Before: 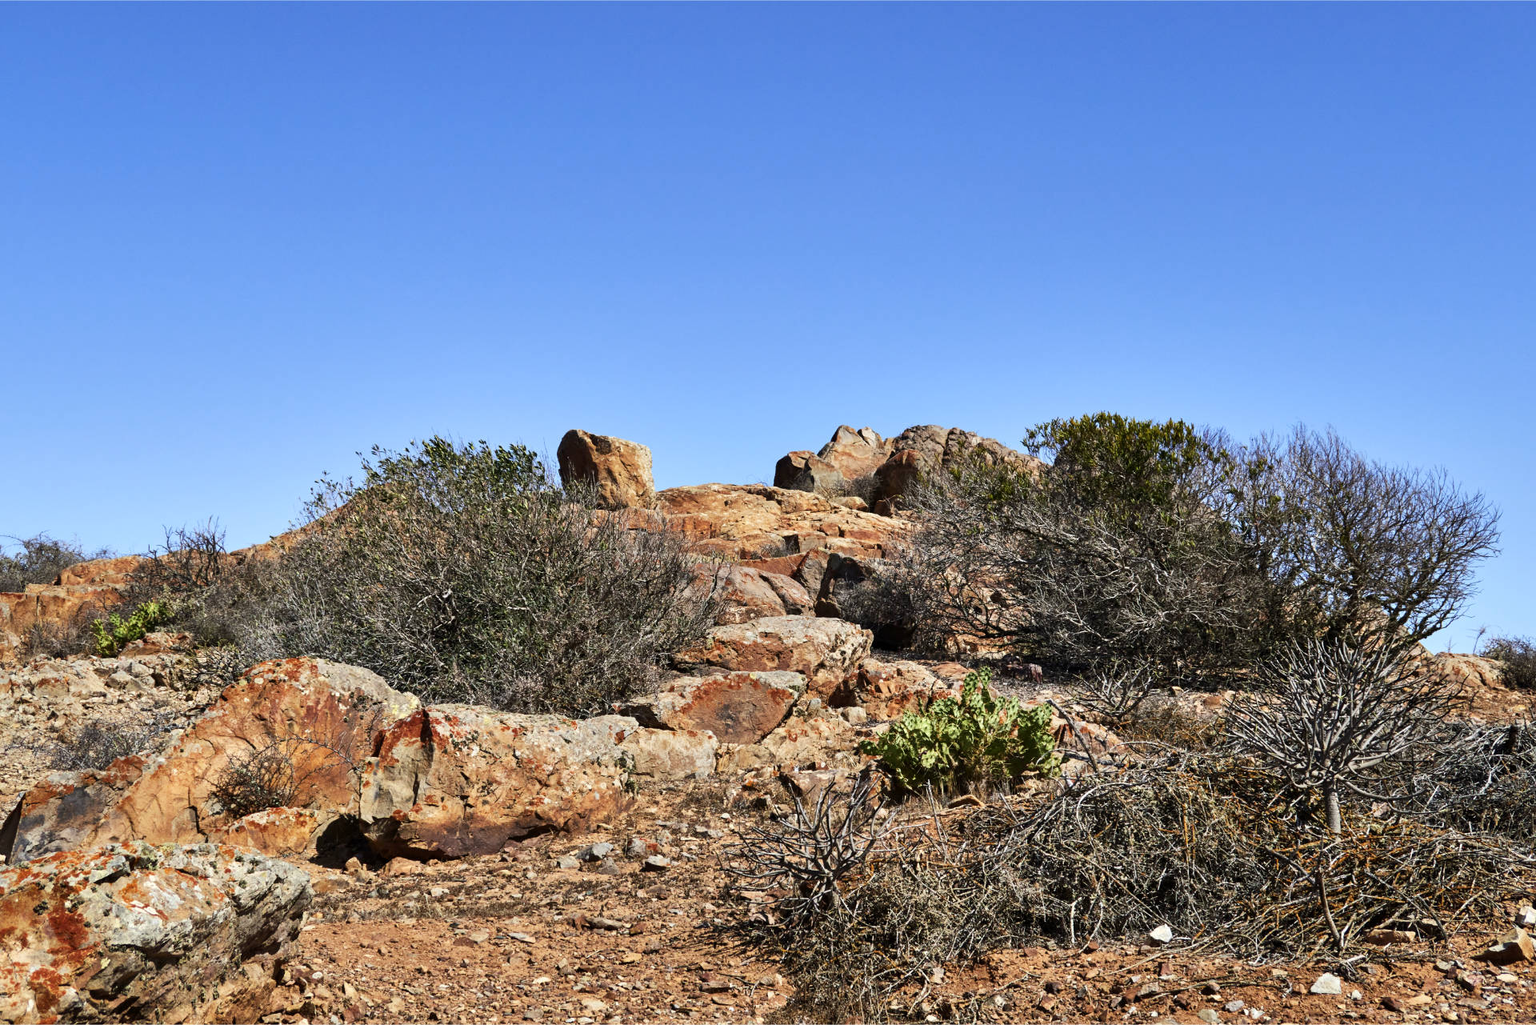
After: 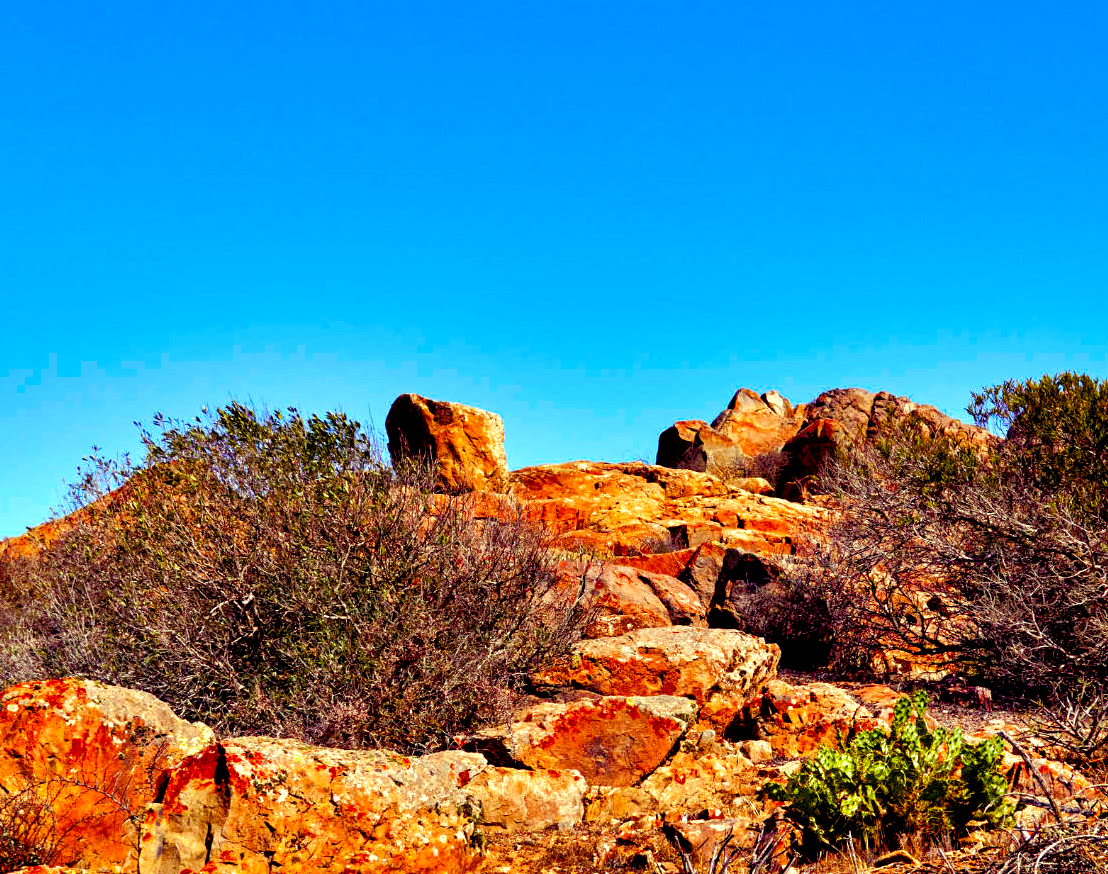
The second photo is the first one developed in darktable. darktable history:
shadows and highlights: on, module defaults
color balance rgb: shadows lift › luminance -21.66%, shadows lift › chroma 8.98%, shadows lift › hue 283.37°, power › chroma 1.55%, power › hue 25.59°, highlights gain › luminance 6.08%, highlights gain › chroma 2.55%, highlights gain › hue 90°, global offset › luminance -0.87%, perceptual saturation grading › global saturation 27.49%, perceptual saturation grading › highlights -28.39%, perceptual saturation grading › mid-tones 15.22%, perceptual saturation grading › shadows 33.98%, perceptual brilliance grading › highlights 10%, perceptual brilliance grading › mid-tones 5%
crop: left 16.202%, top 11.208%, right 26.045%, bottom 20.557%
contrast brightness saturation: brightness -0.02, saturation 0.35
